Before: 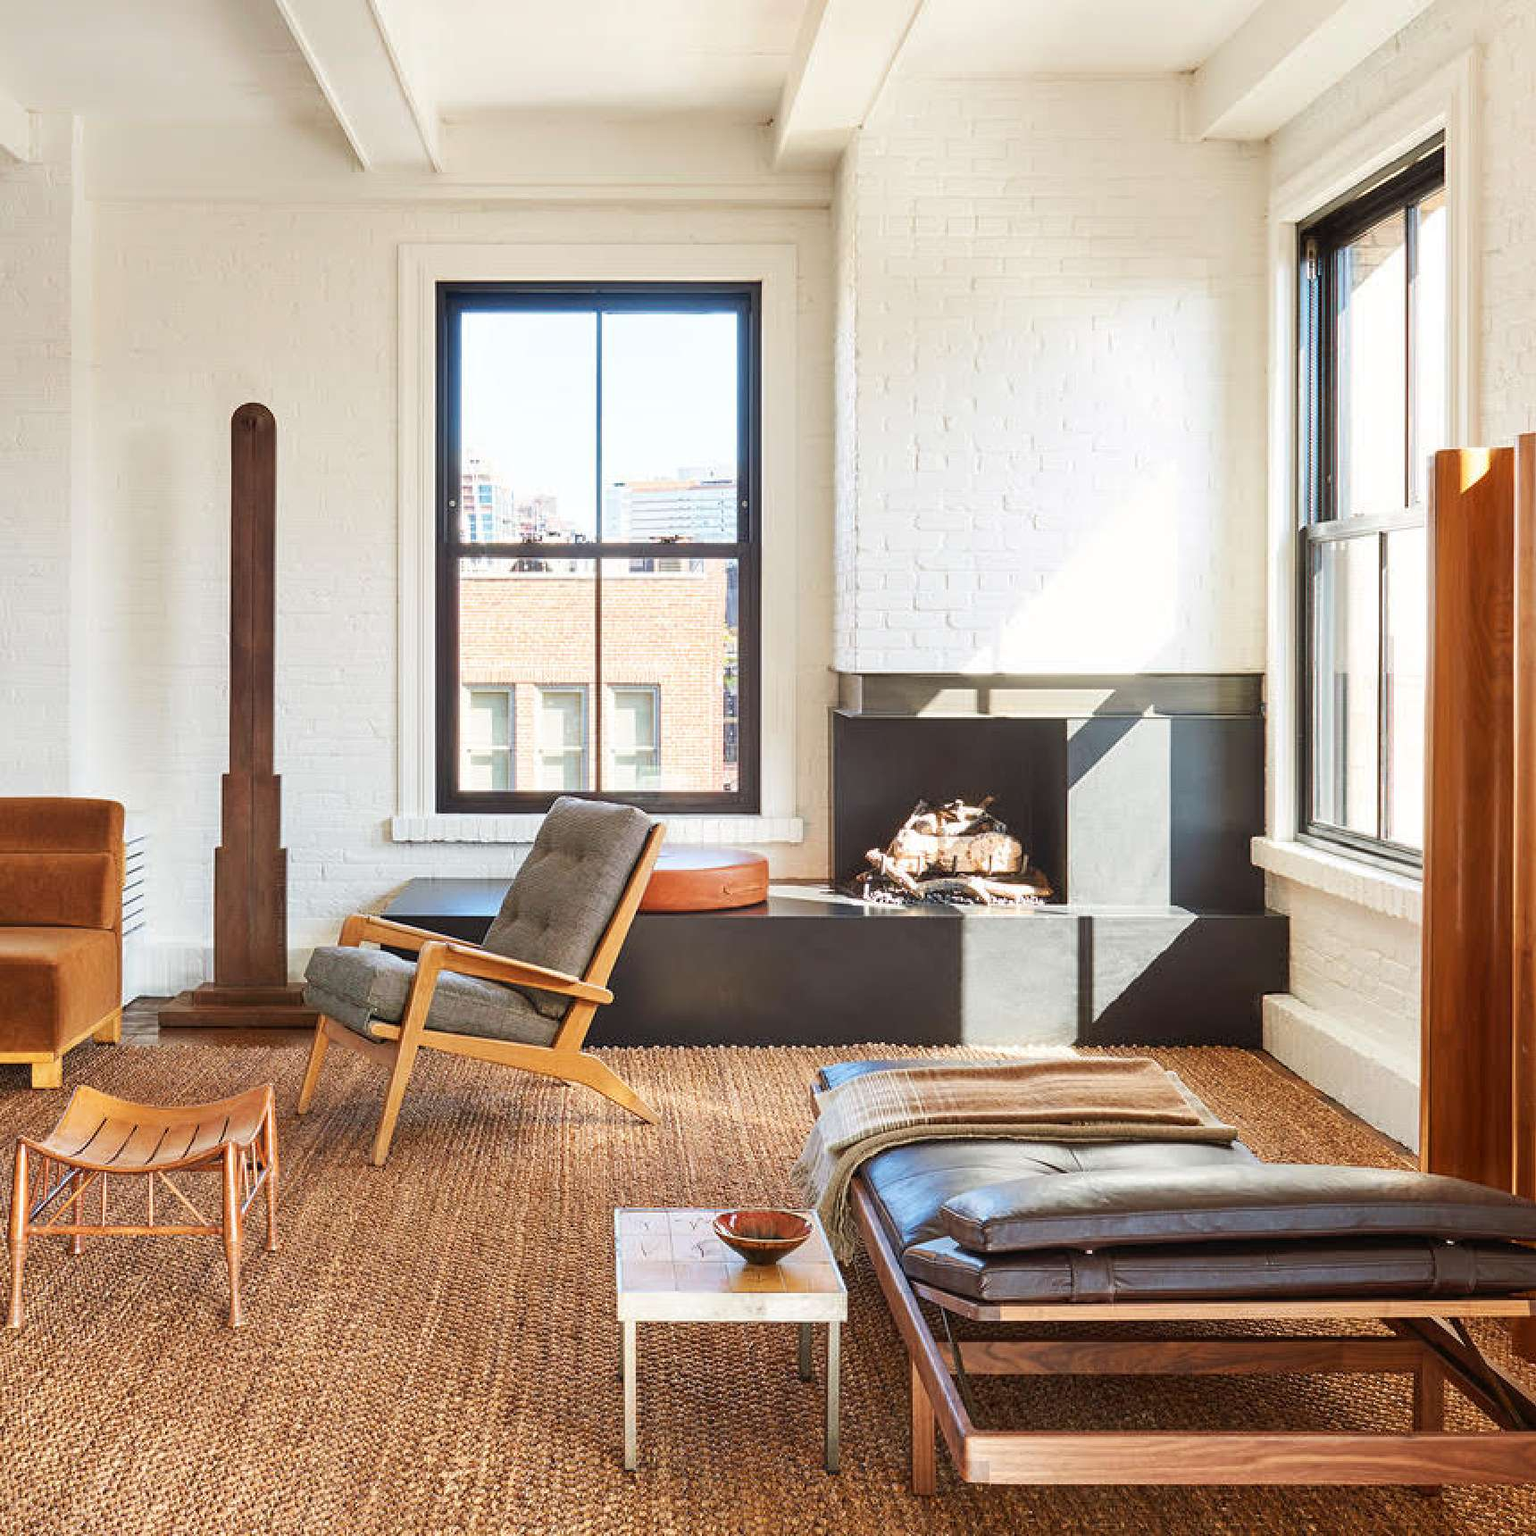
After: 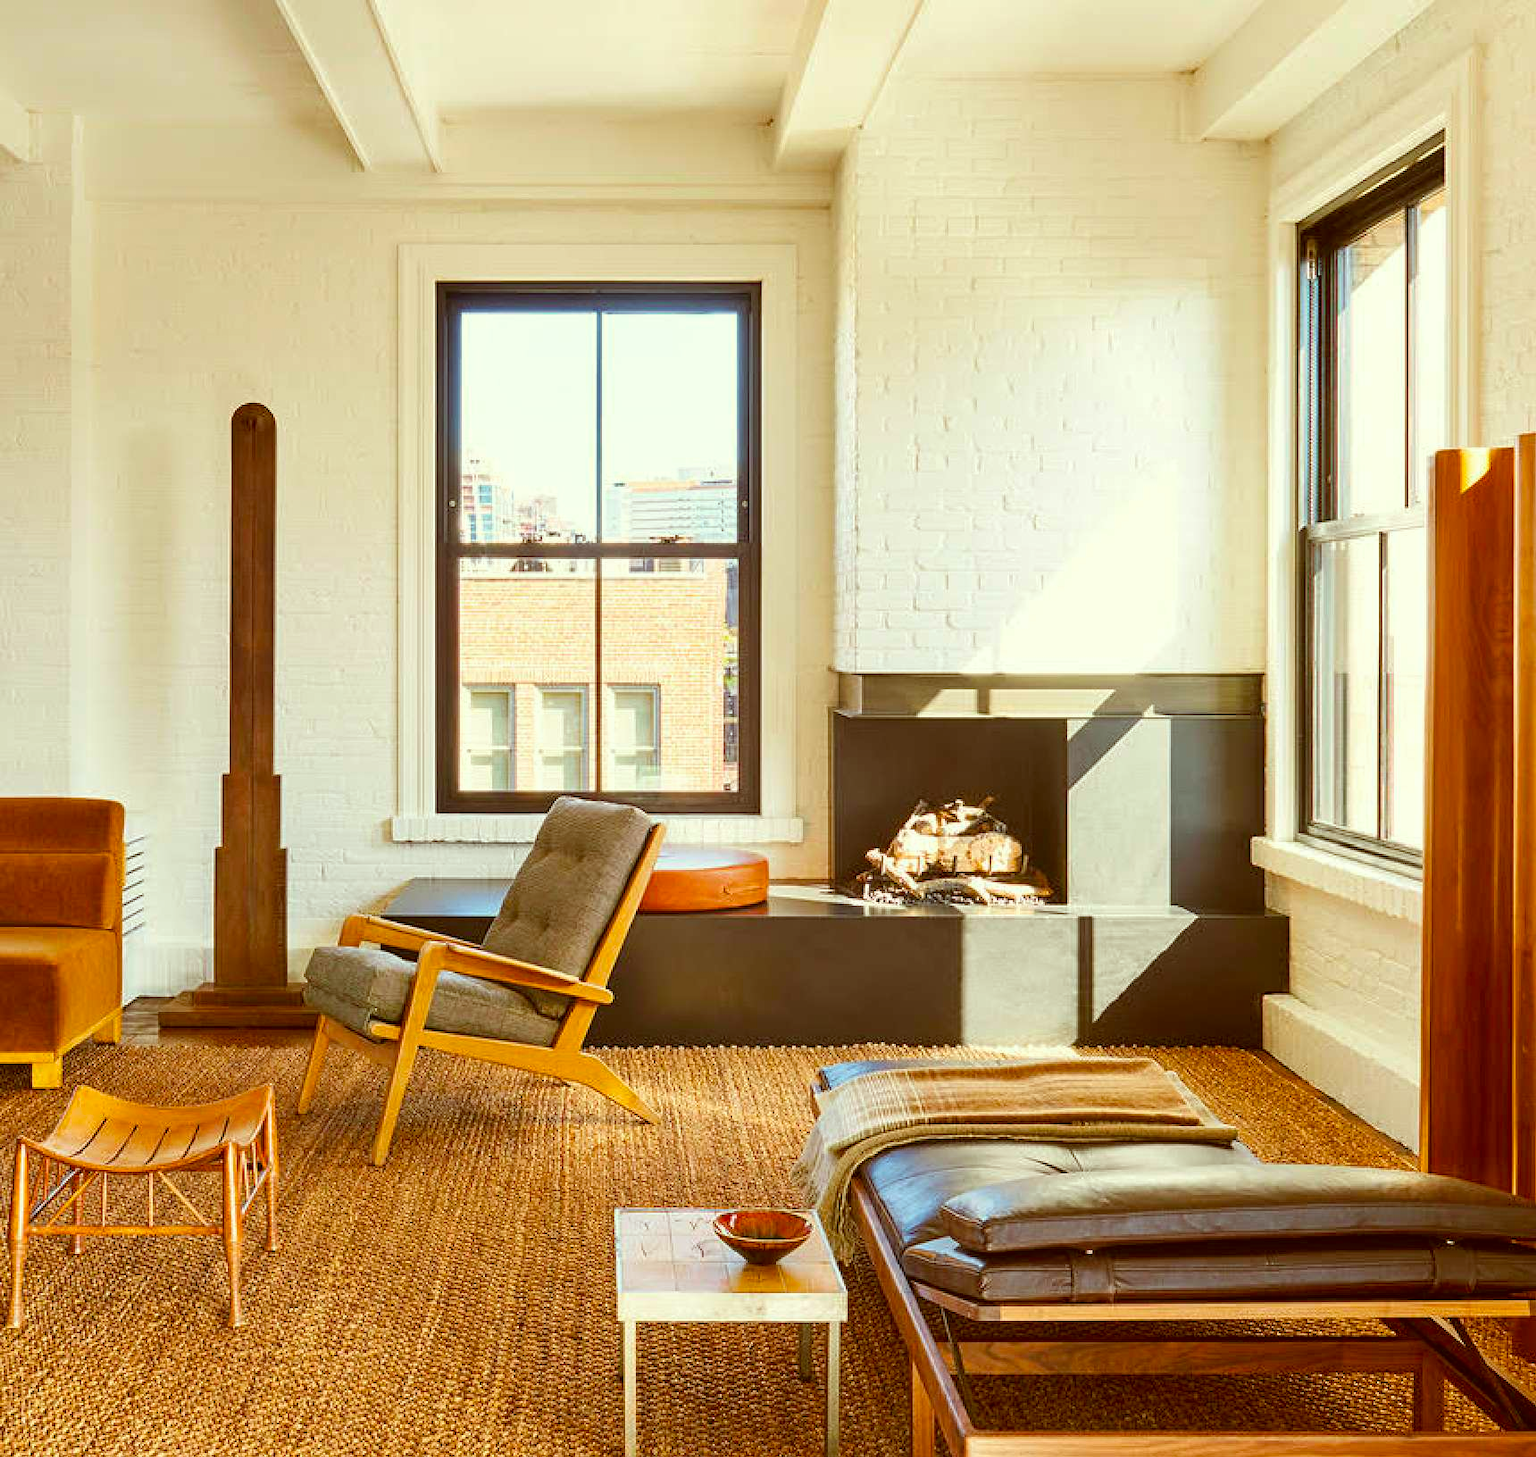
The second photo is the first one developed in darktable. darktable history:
color balance rgb: perceptual saturation grading › global saturation 30%, global vibrance 10%
crop and rotate: top 0%, bottom 5.097%
color correction: highlights a* -5.3, highlights b* 9.8, shadows a* 9.8, shadows b* 24.26
